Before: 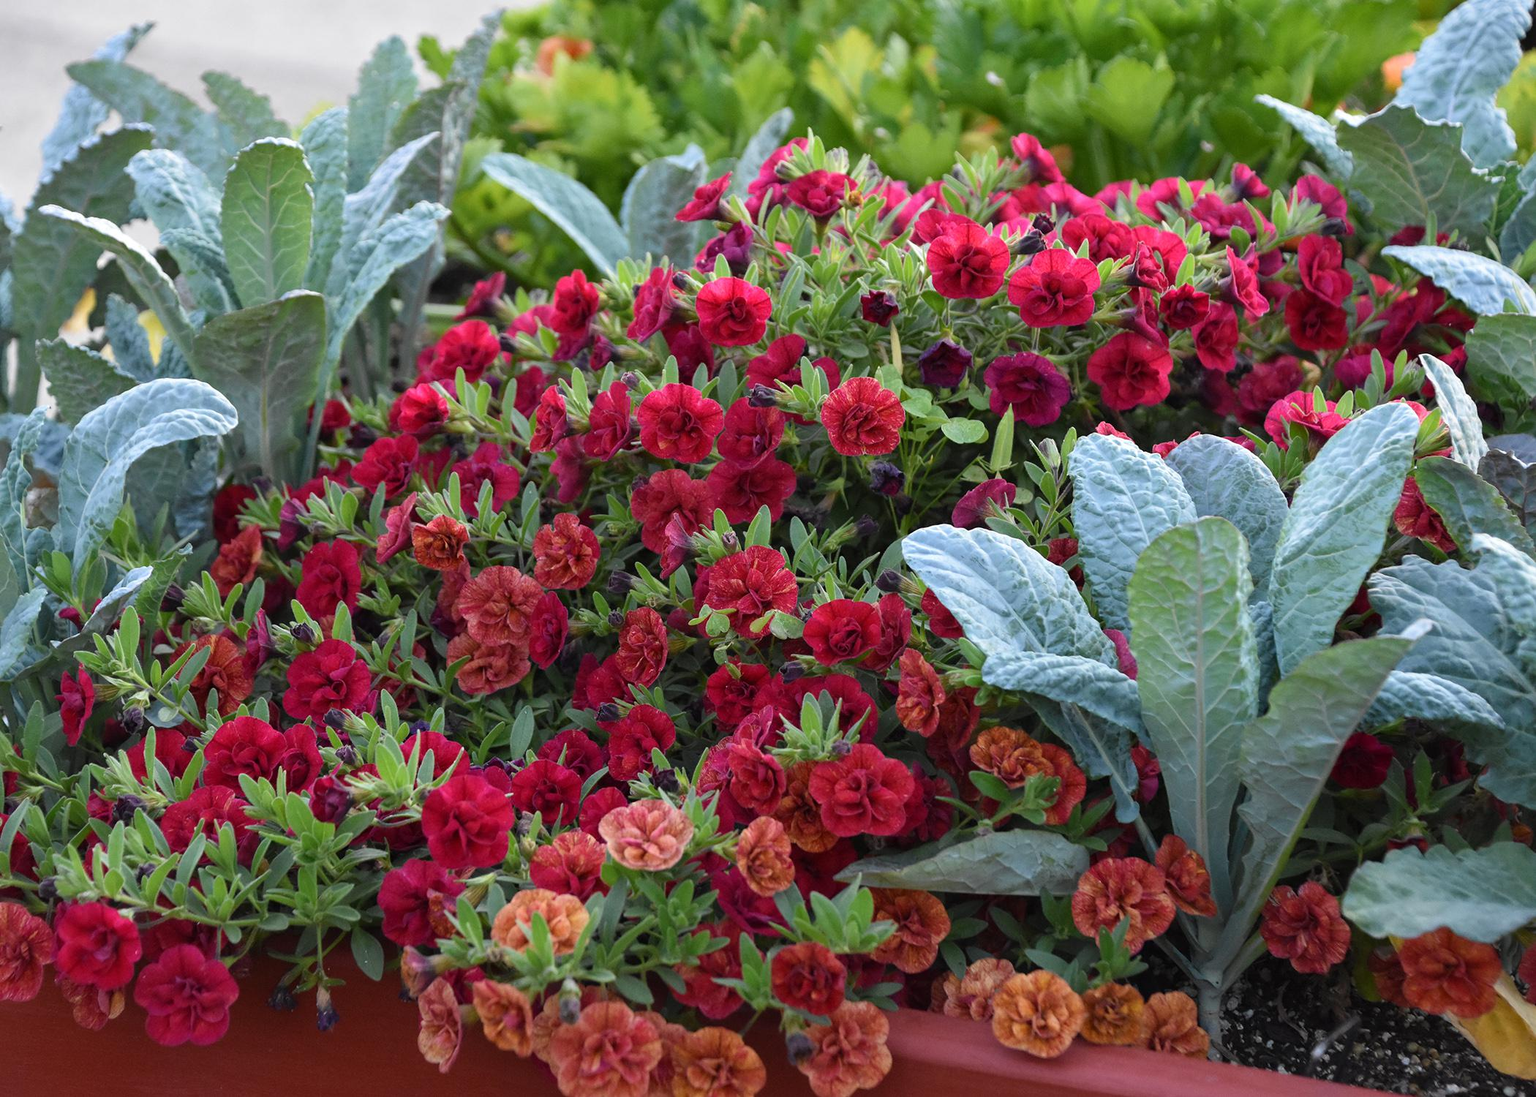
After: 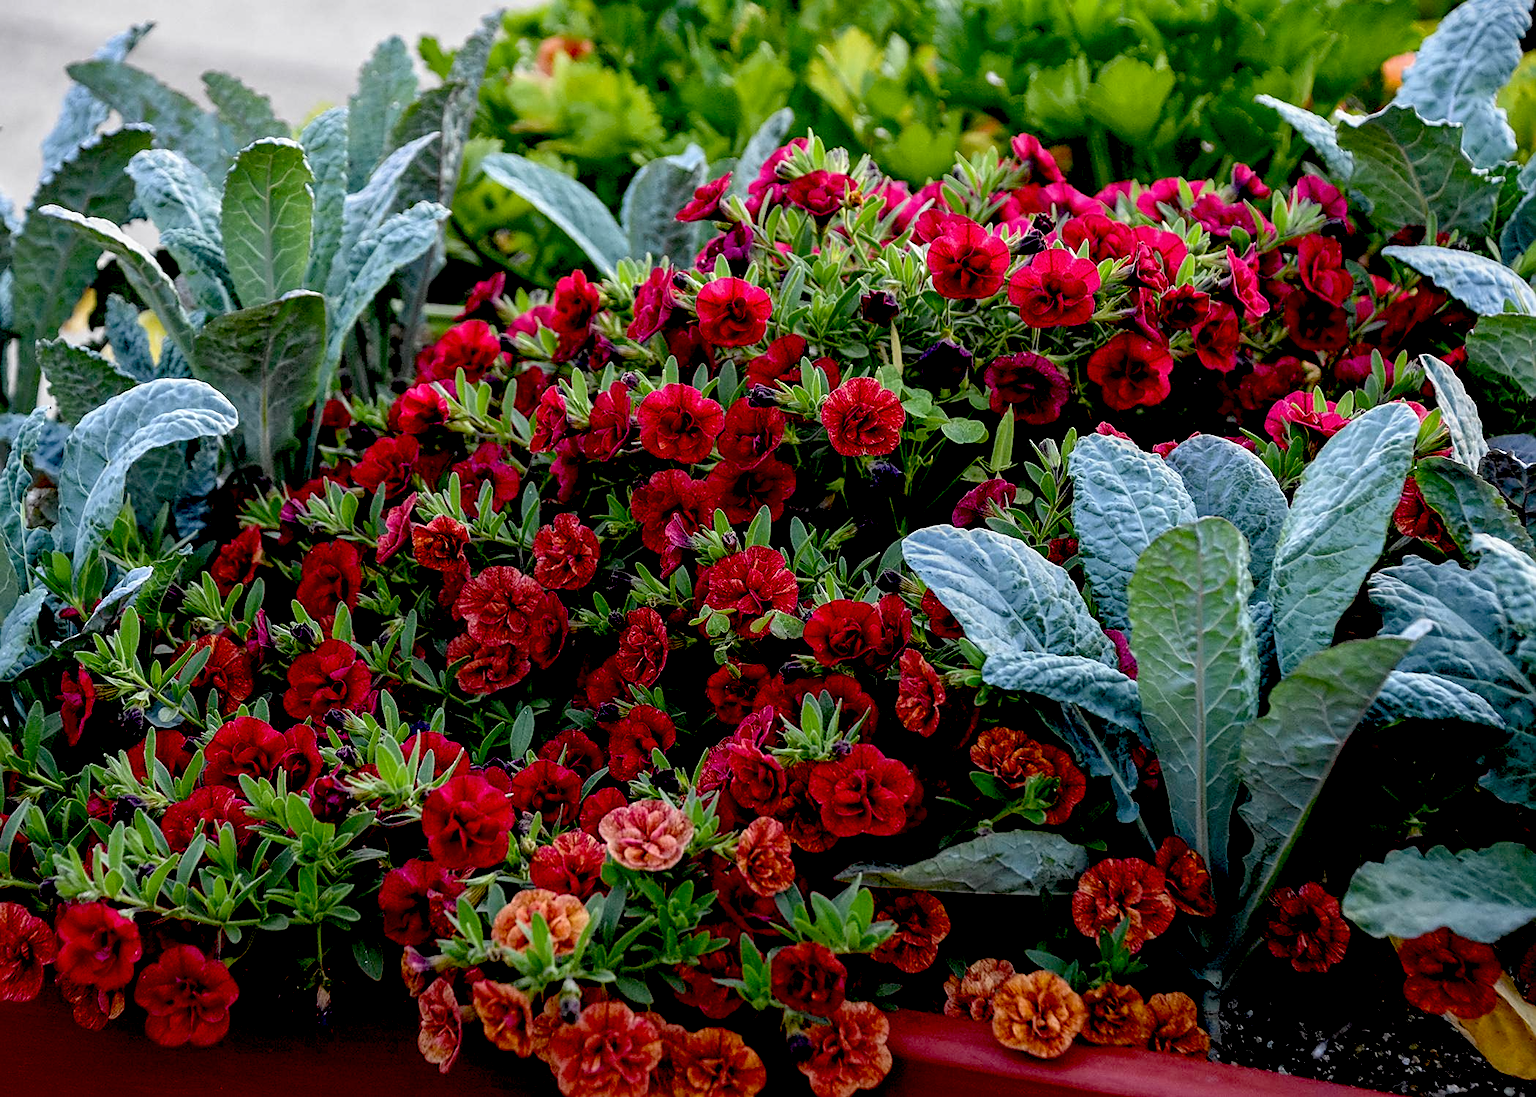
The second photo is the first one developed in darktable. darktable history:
local contrast: detail 130%
sharpen: on, module defaults
exposure: black level correction 0.056, exposure -0.039 EV, compensate highlight preservation false
